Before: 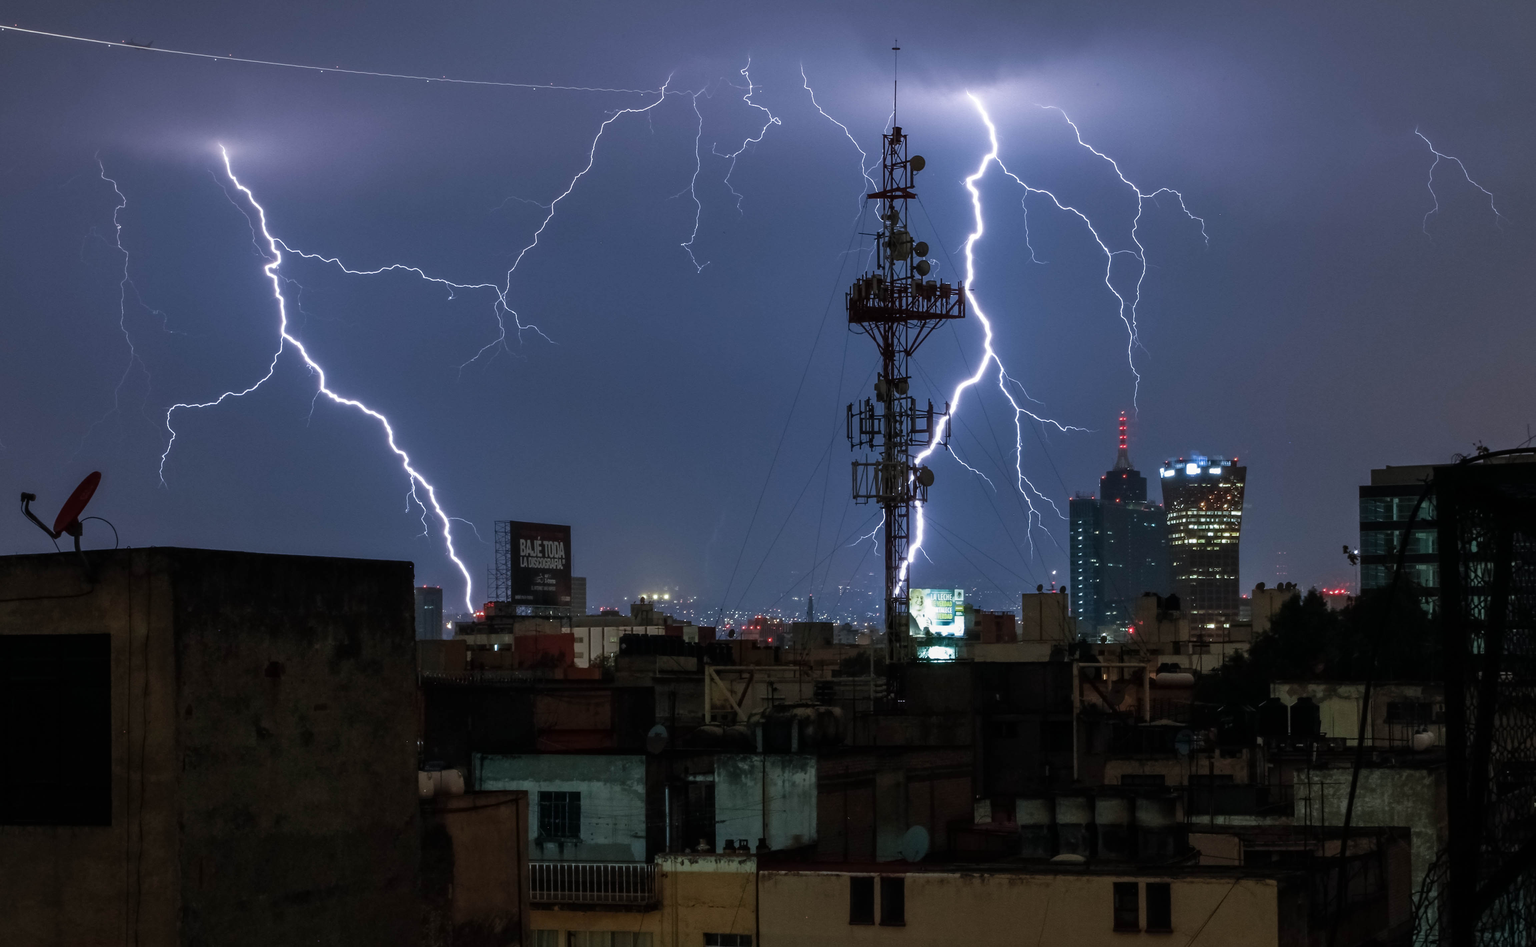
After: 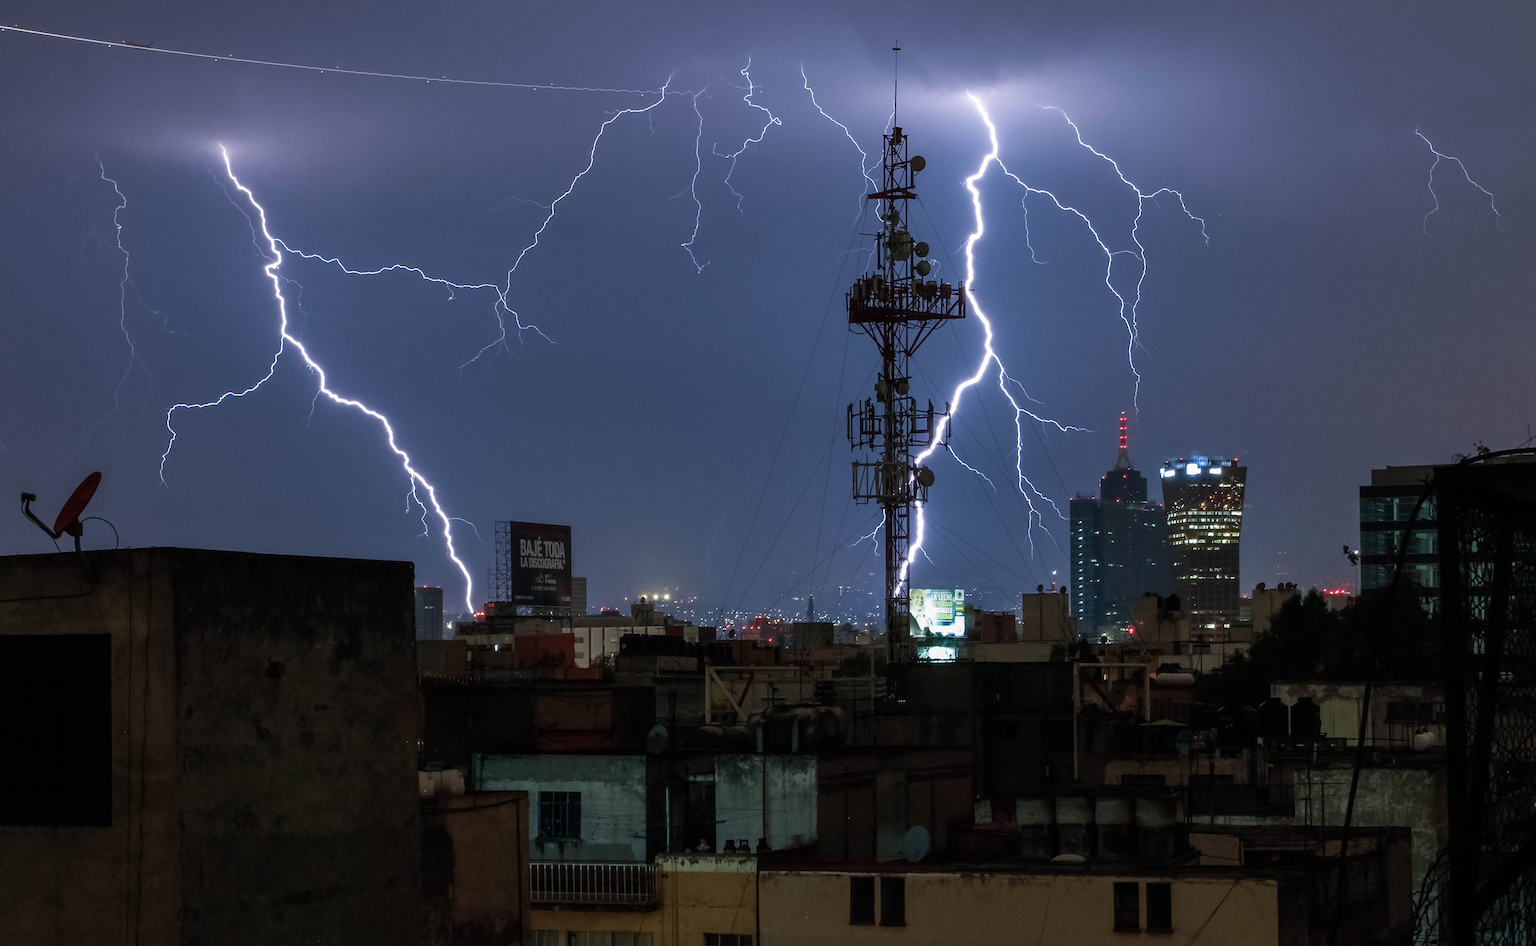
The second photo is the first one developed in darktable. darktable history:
sharpen: amount 0.2
exposure: compensate exposure bias true, compensate highlight preservation false
